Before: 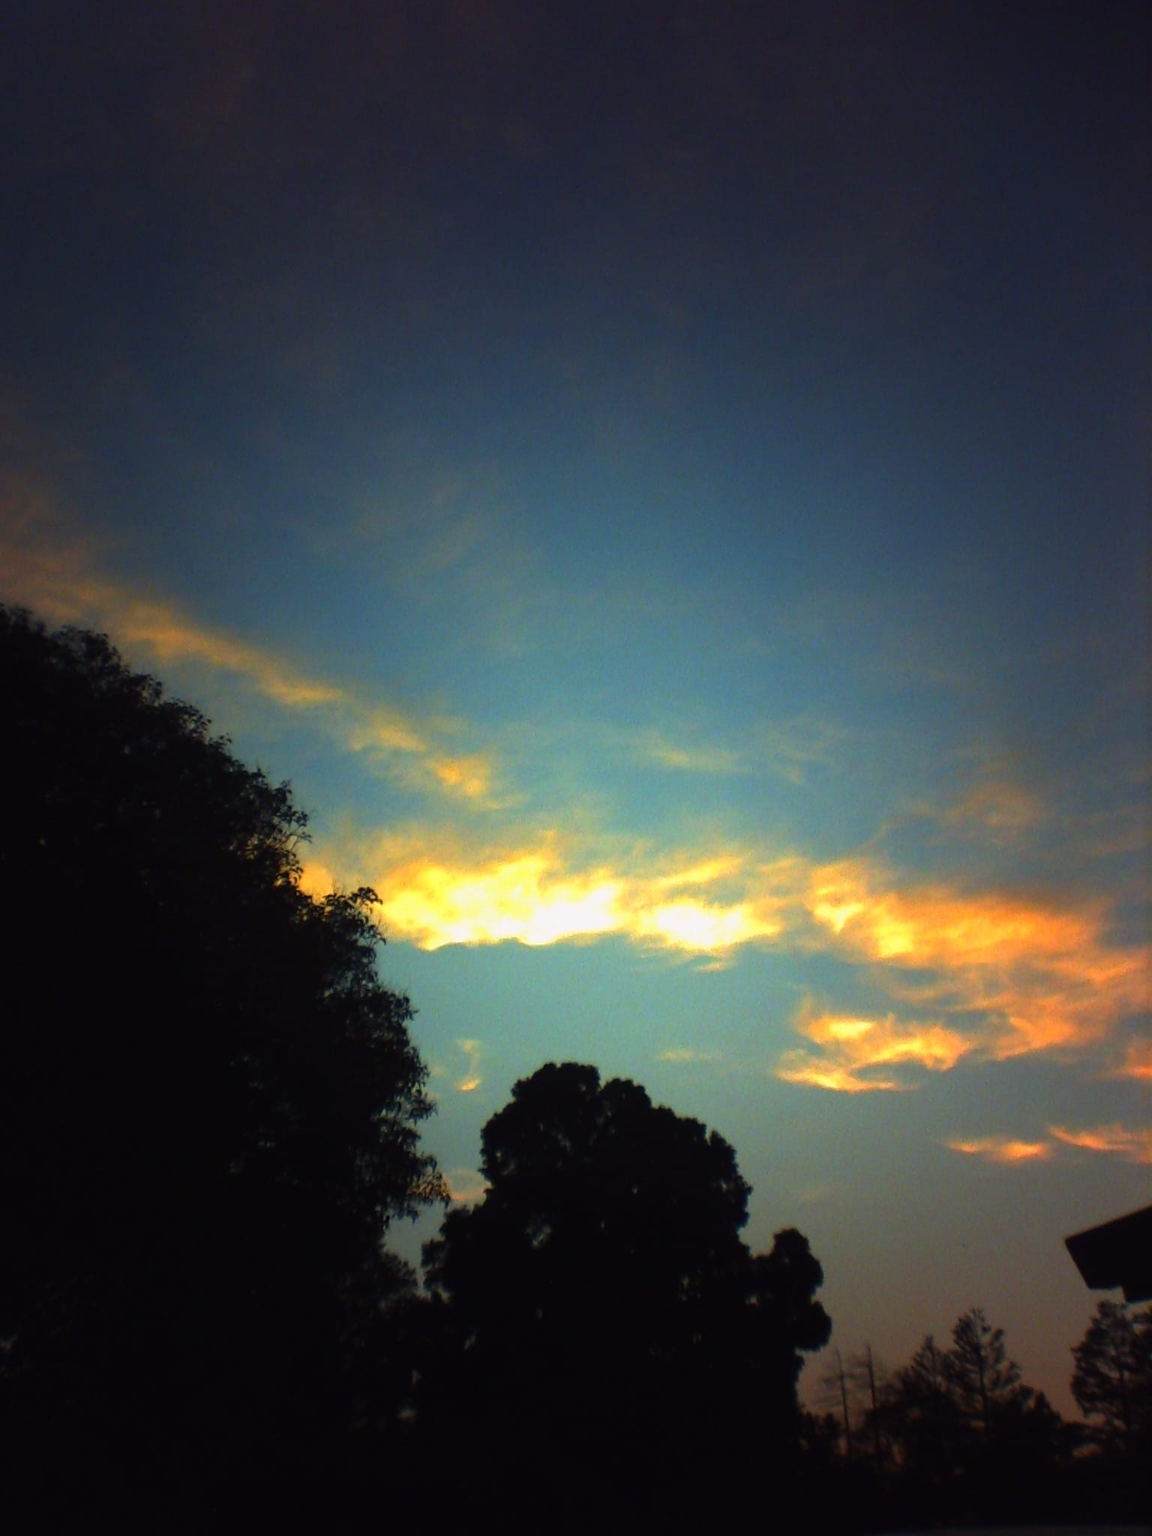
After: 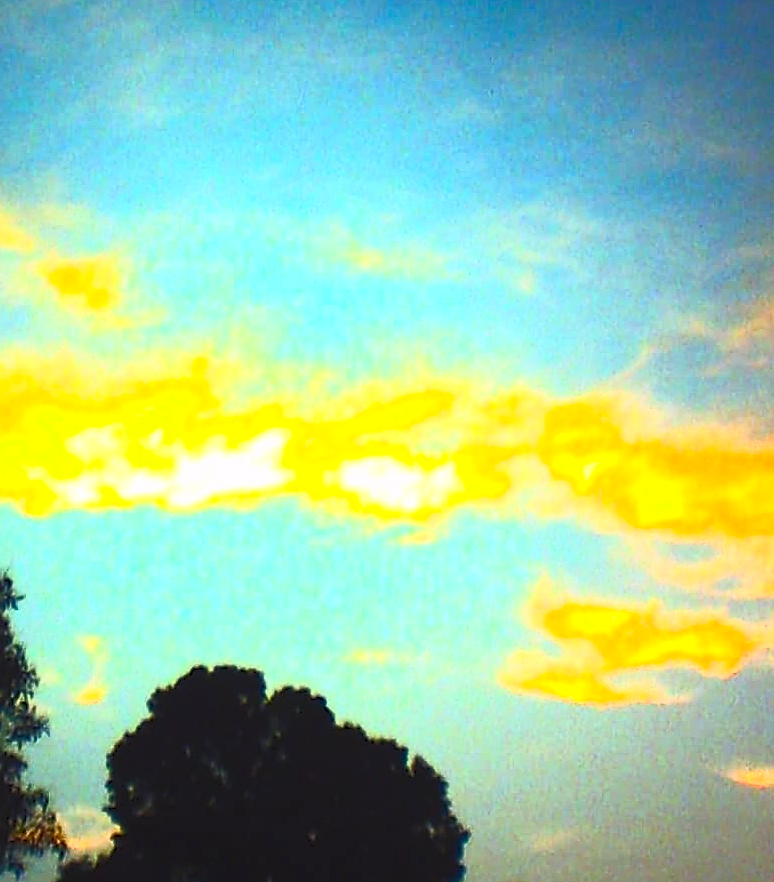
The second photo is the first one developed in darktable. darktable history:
contrast brightness saturation: contrast 0.981, brightness 0.983, saturation 0.996
exposure: black level correction 0.001, exposure 0.017 EV, compensate exposure bias true, compensate highlight preservation false
sharpen: on, module defaults
crop: left 34.819%, top 36.705%, right 14.754%, bottom 20.043%
